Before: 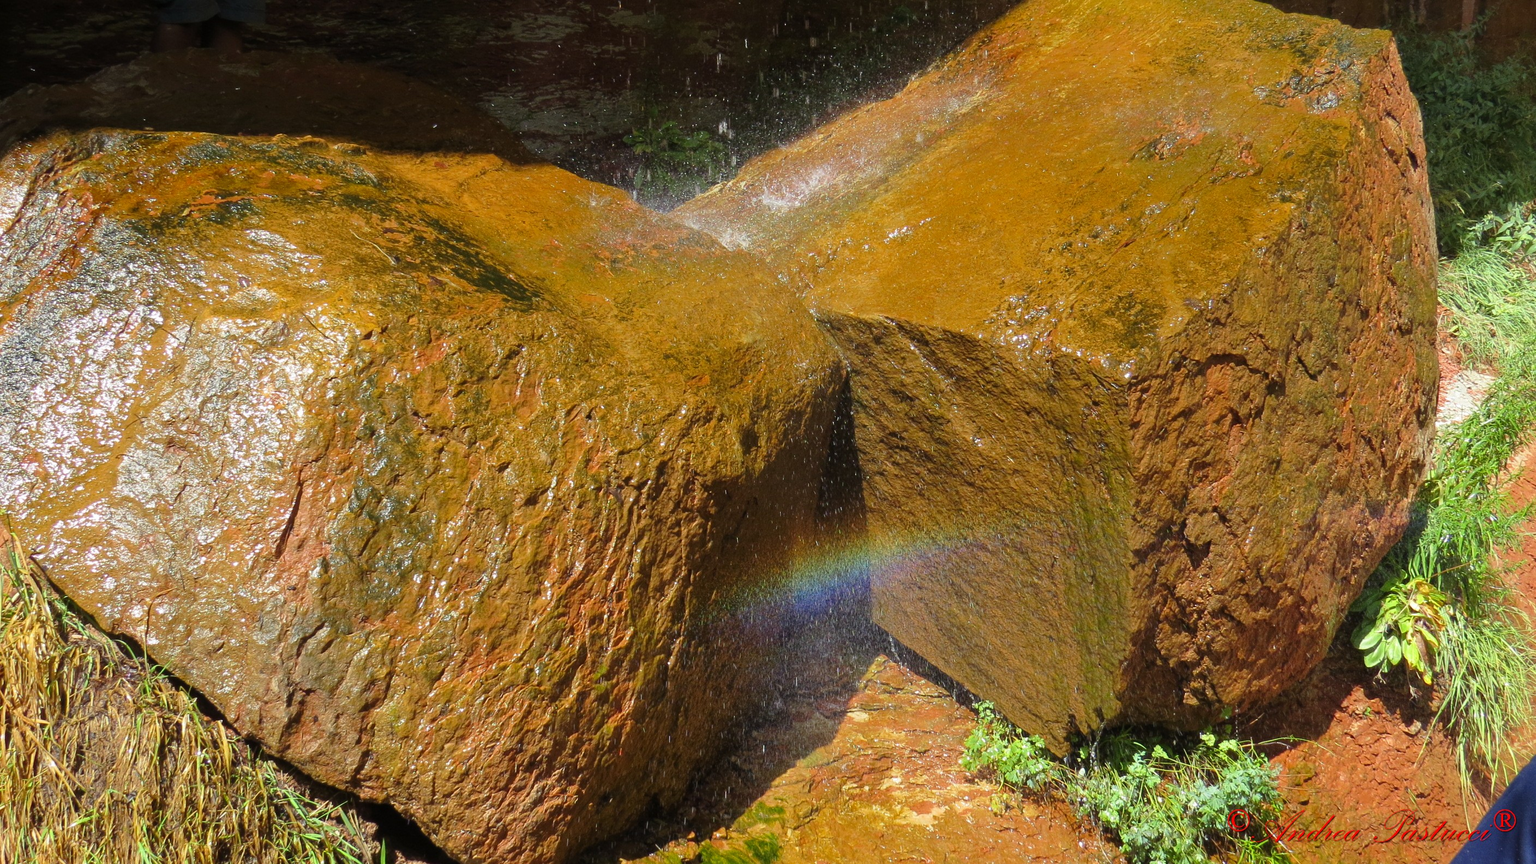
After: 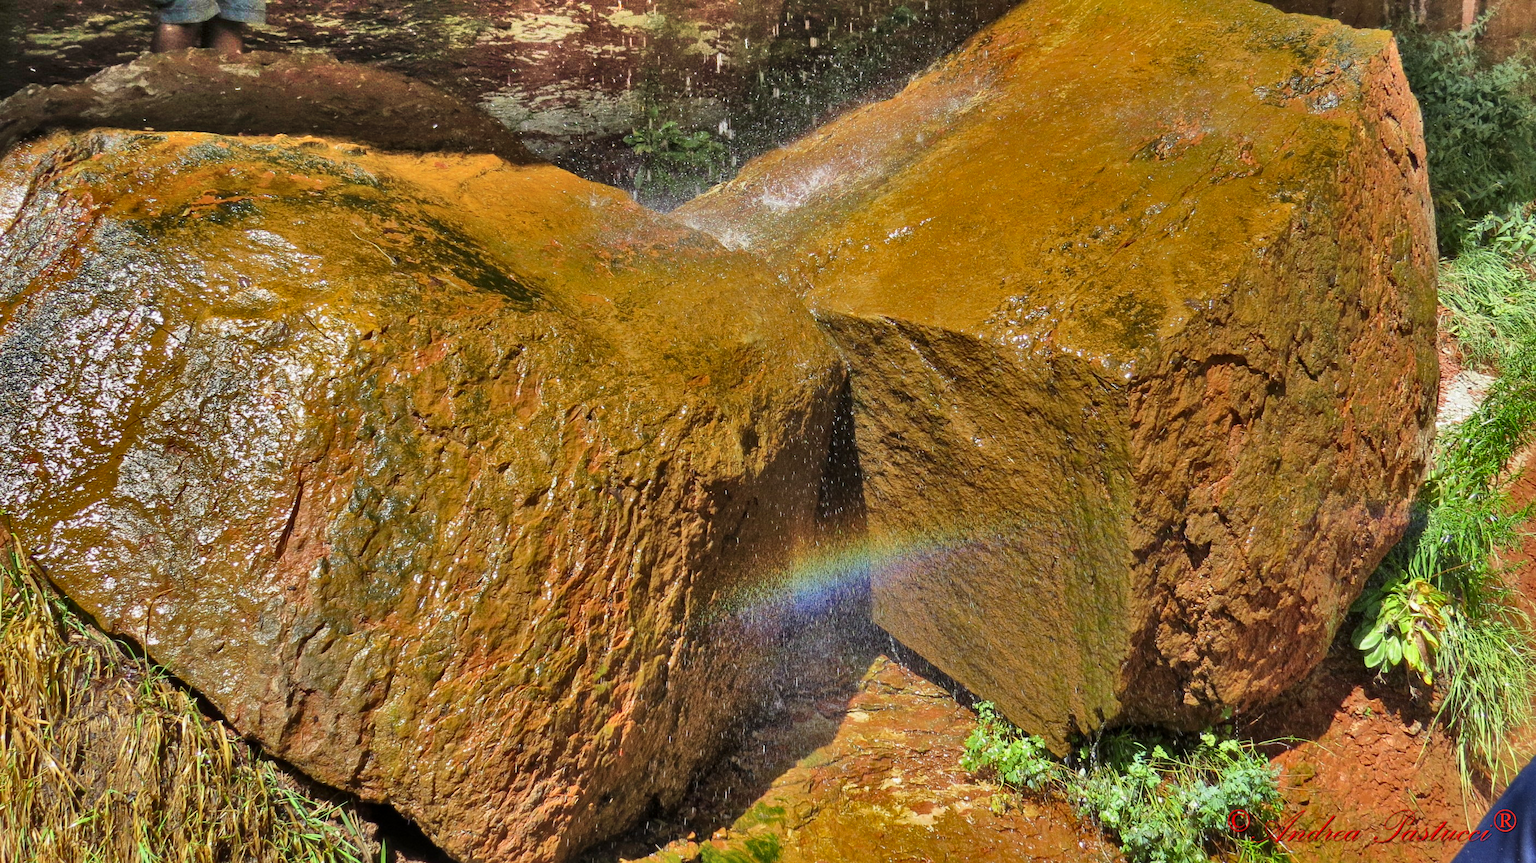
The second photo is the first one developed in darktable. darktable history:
local contrast: mode bilateral grid, contrast 20, coarseness 50, detail 129%, midtone range 0.2
shadows and highlights: radius 124.69, shadows 98.83, white point adjustment -3.1, highlights -98.39, soften with gaussian
